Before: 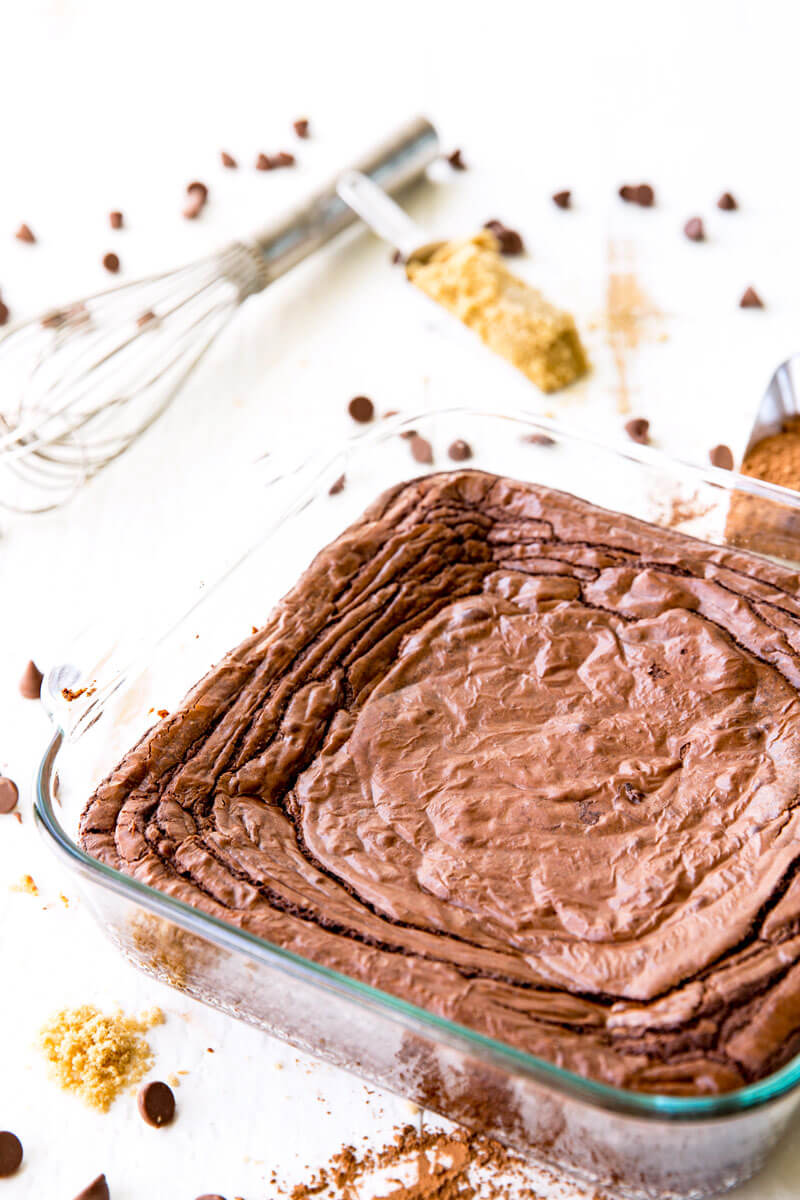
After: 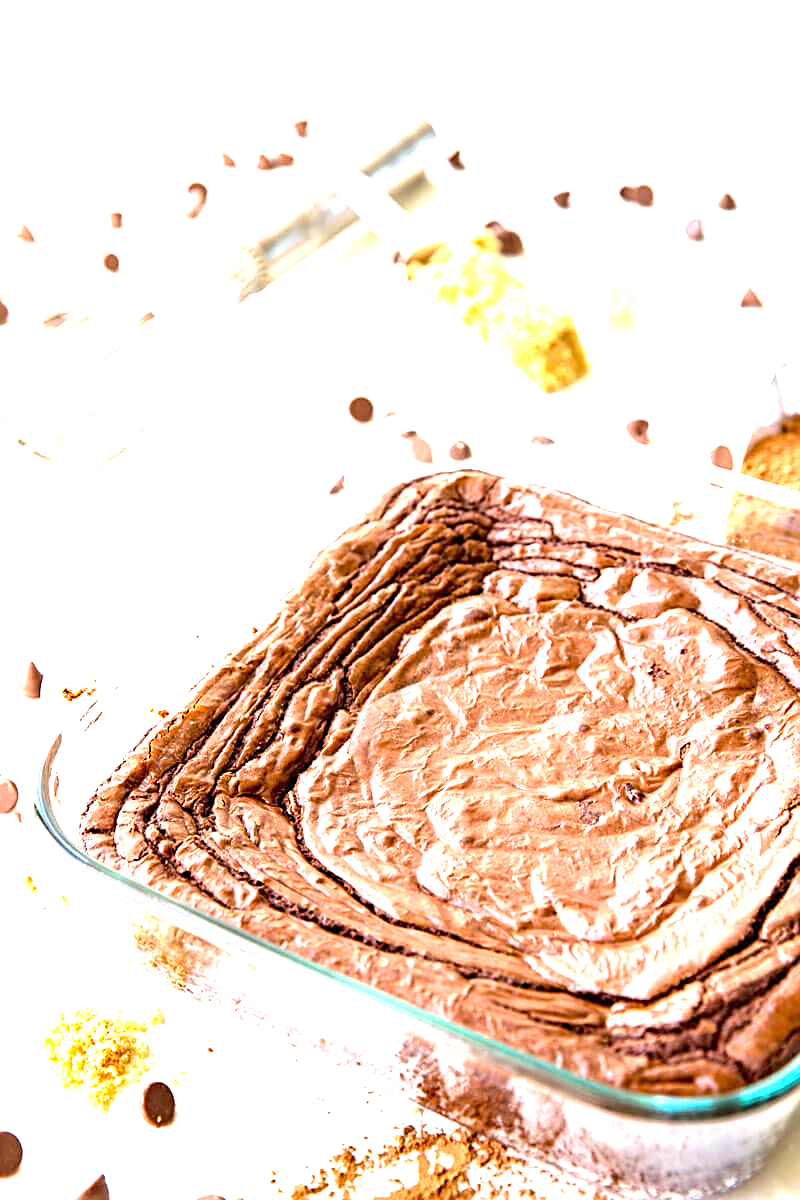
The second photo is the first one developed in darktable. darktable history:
exposure: black level correction 0, exposure 1.283 EV, compensate highlight preservation false
sharpen: on, module defaults
